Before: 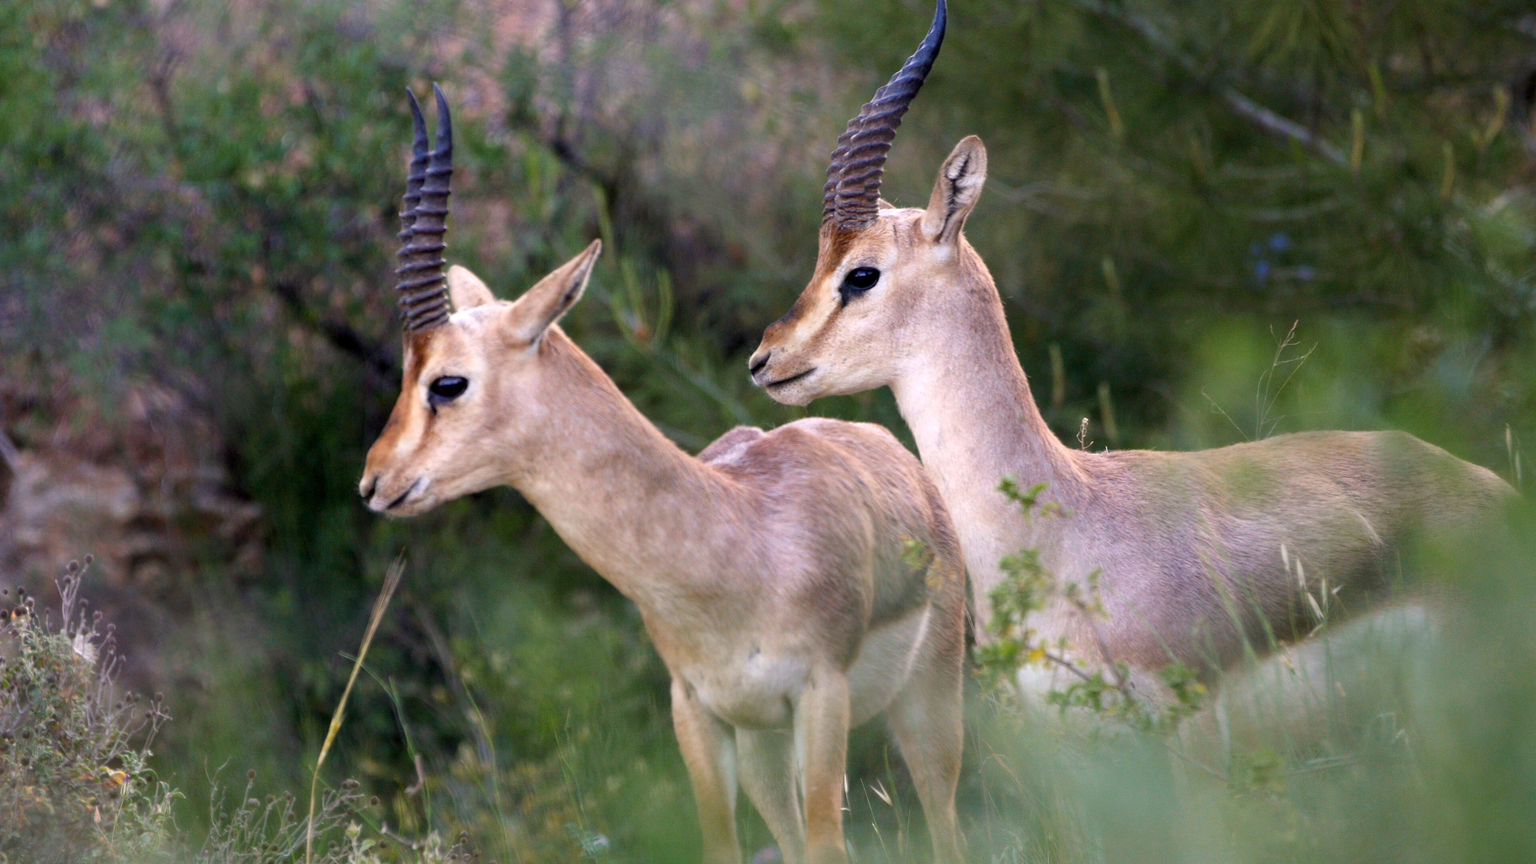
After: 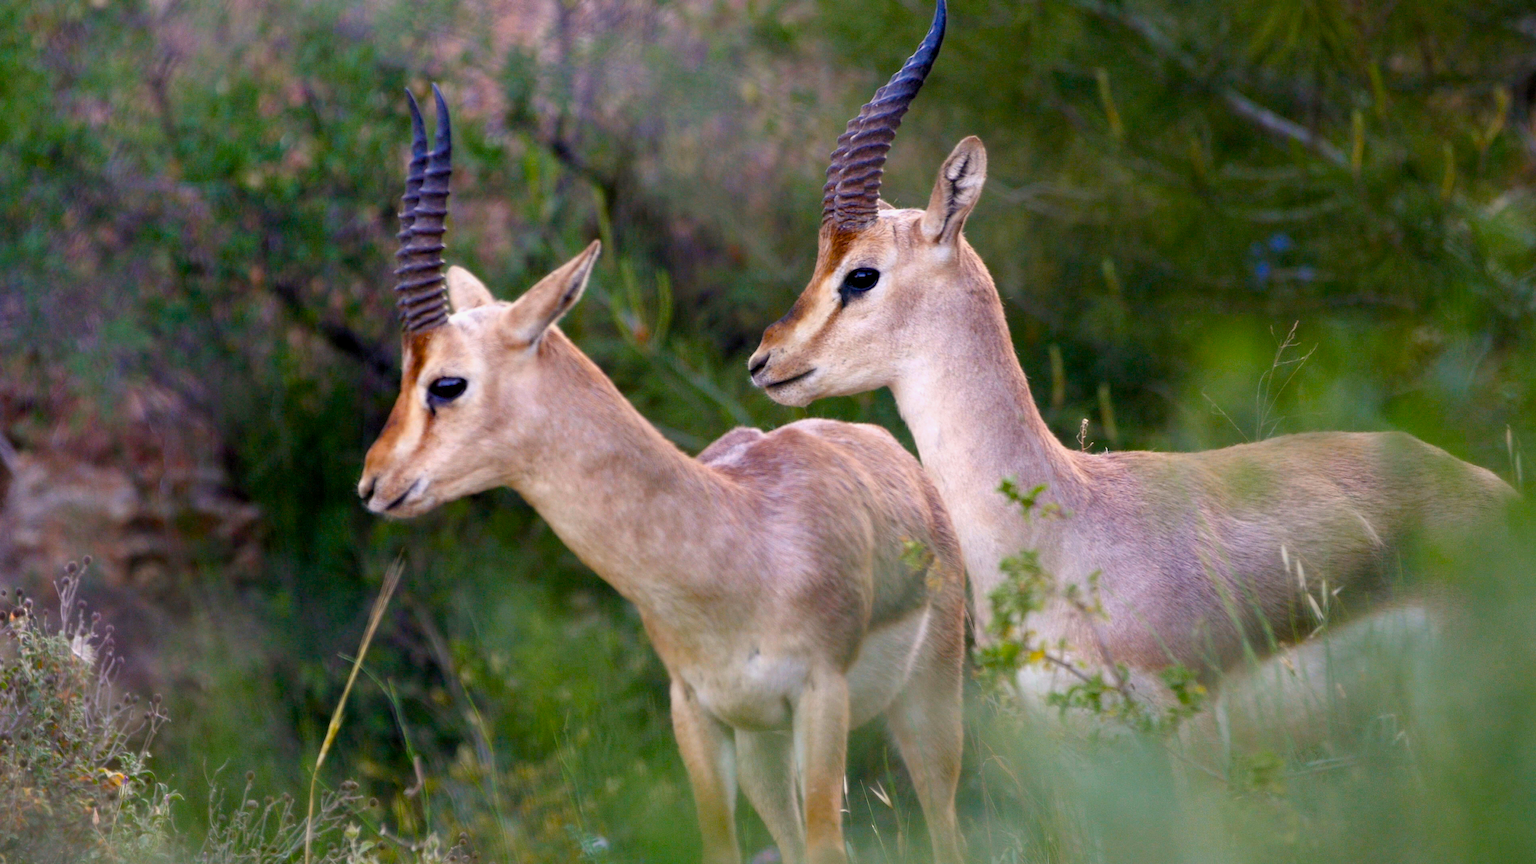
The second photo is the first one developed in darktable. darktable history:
crop: left 0.15%
color balance rgb: power › hue 62.98°, perceptual saturation grading › global saturation 20%, perceptual saturation grading › highlights -14.318%, perceptual saturation grading › shadows 50.147%, perceptual brilliance grading › global brilliance -1.715%, perceptual brilliance grading › highlights -1.019%, perceptual brilliance grading › mid-tones -1.72%, perceptual brilliance grading › shadows -1.546%, global vibrance 3.497%
